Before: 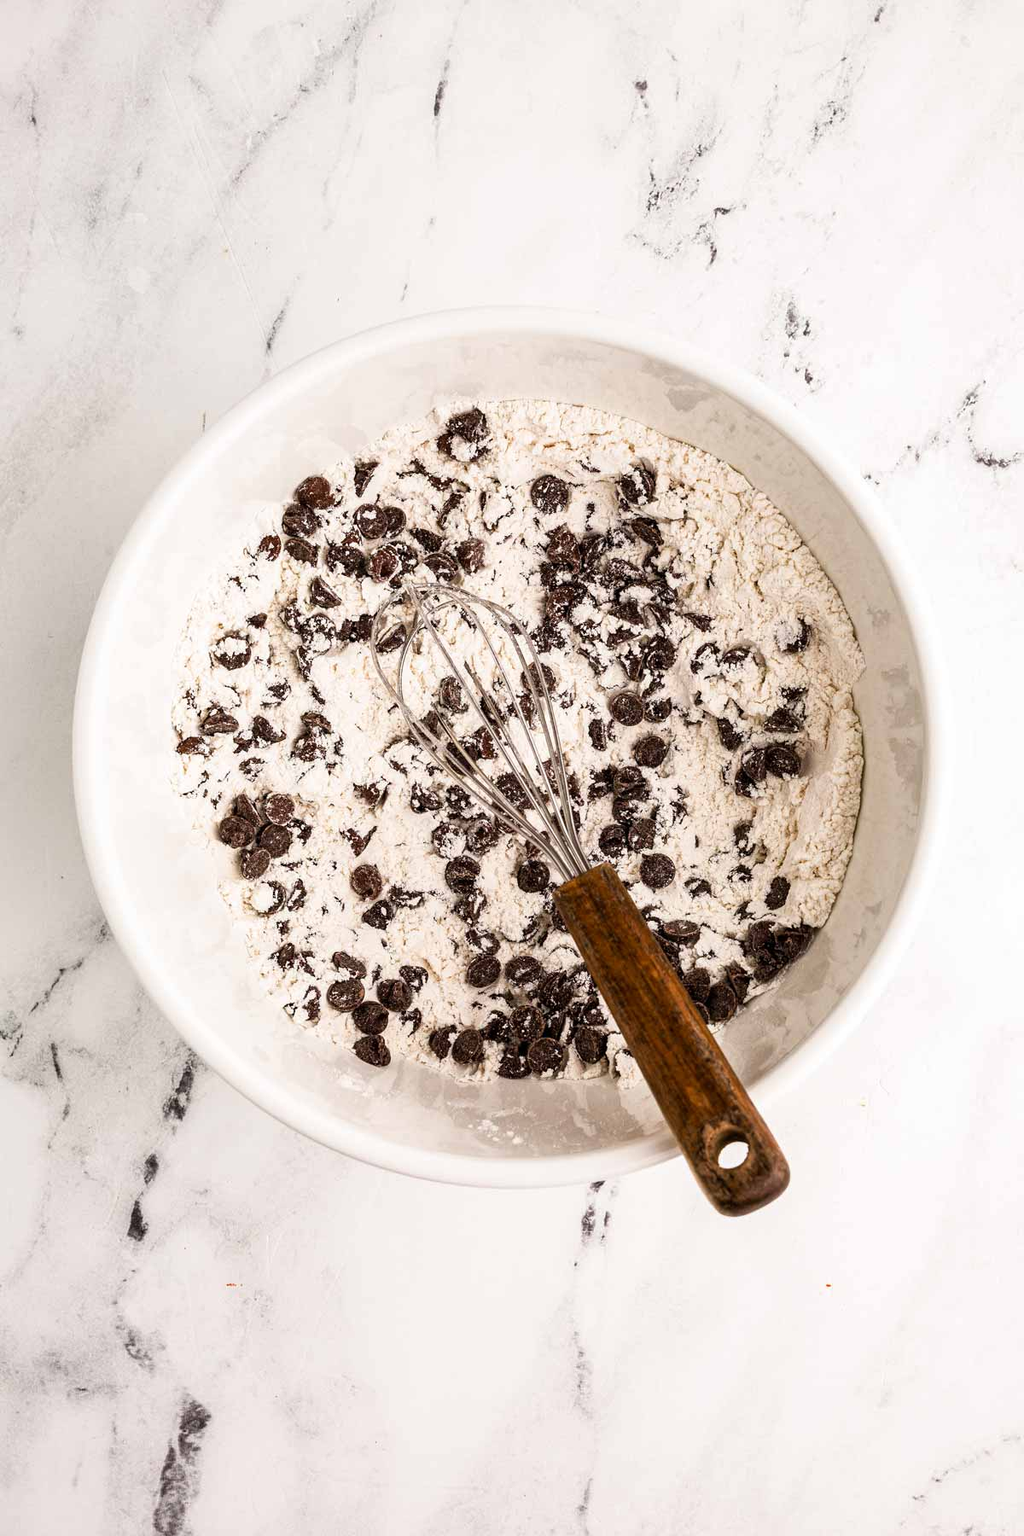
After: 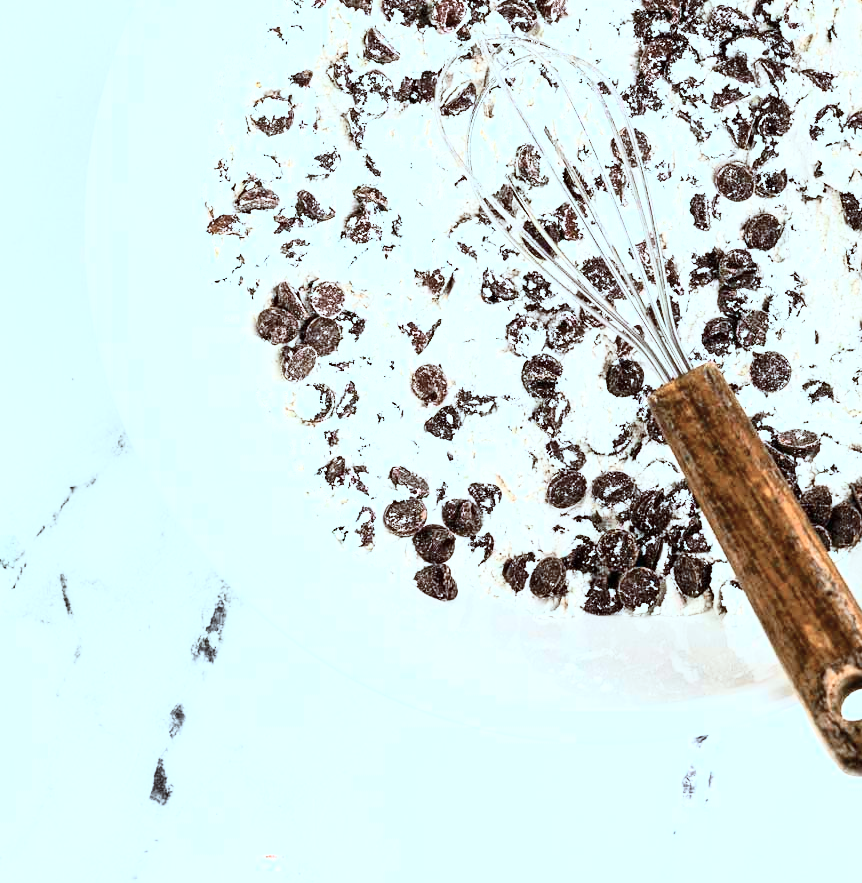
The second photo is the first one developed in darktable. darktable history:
crop: top 36.098%, right 28.096%, bottom 14.838%
color correction: highlights a* -12.14, highlights b* -15.81
tone curve: curves: ch0 [(0, 0) (0.003, 0.003) (0.011, 0.013) (0.025, 0.029) (0.044, 0.052) (0.069, 0.081) (0.1, 0.116) (0.136, 0.158) (0.177, 0.207) (0.224, 0.268) (0.277, 0.373) (0.335, 0.465) (0.399, 0.565) (0.468, 0.674) (0.543, 0.79) (0.623, 0.853) (0.709, 0.918) (0.801, 0.956) (0.898, 0.977) (1, 1)], color space Lab, independent channels, preserve colors none
exposure: exposure 0.515 EV, compensate exposure bias true, compensate highlight preservation false
